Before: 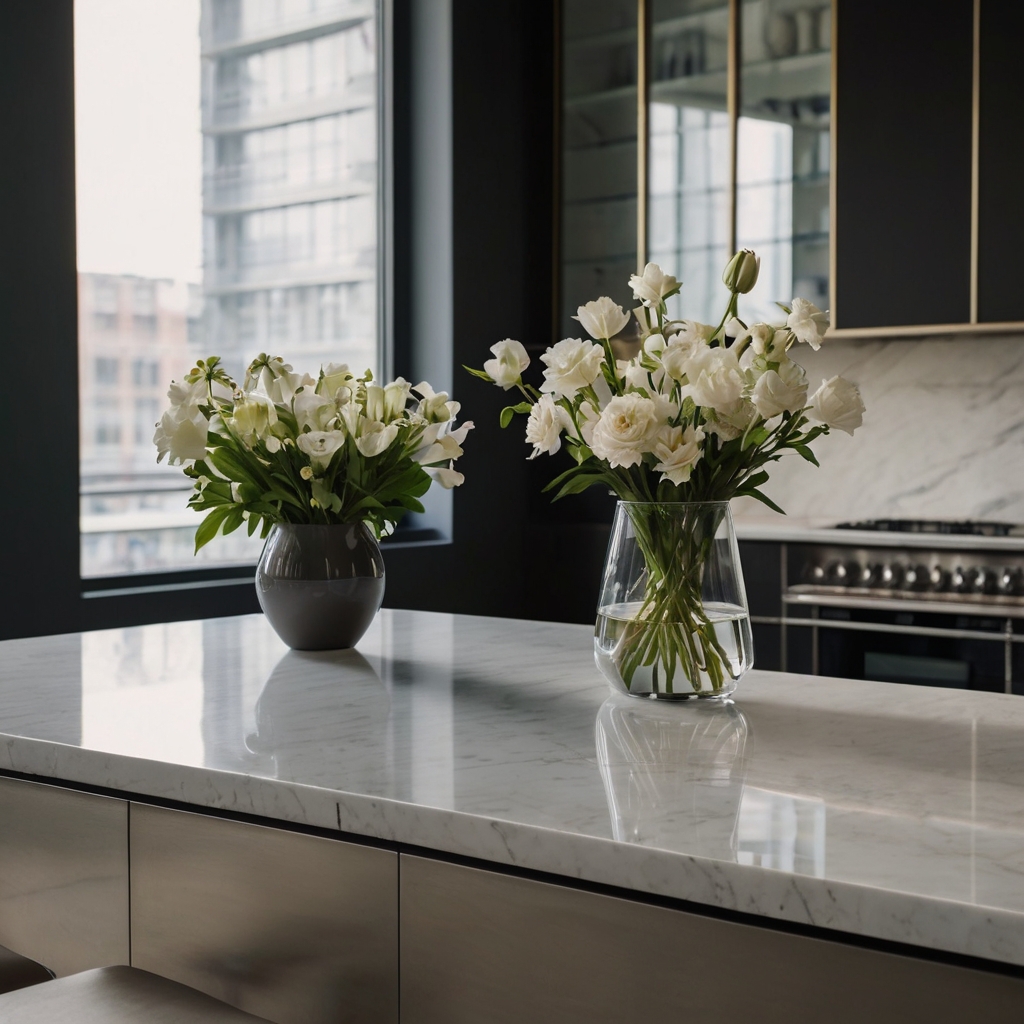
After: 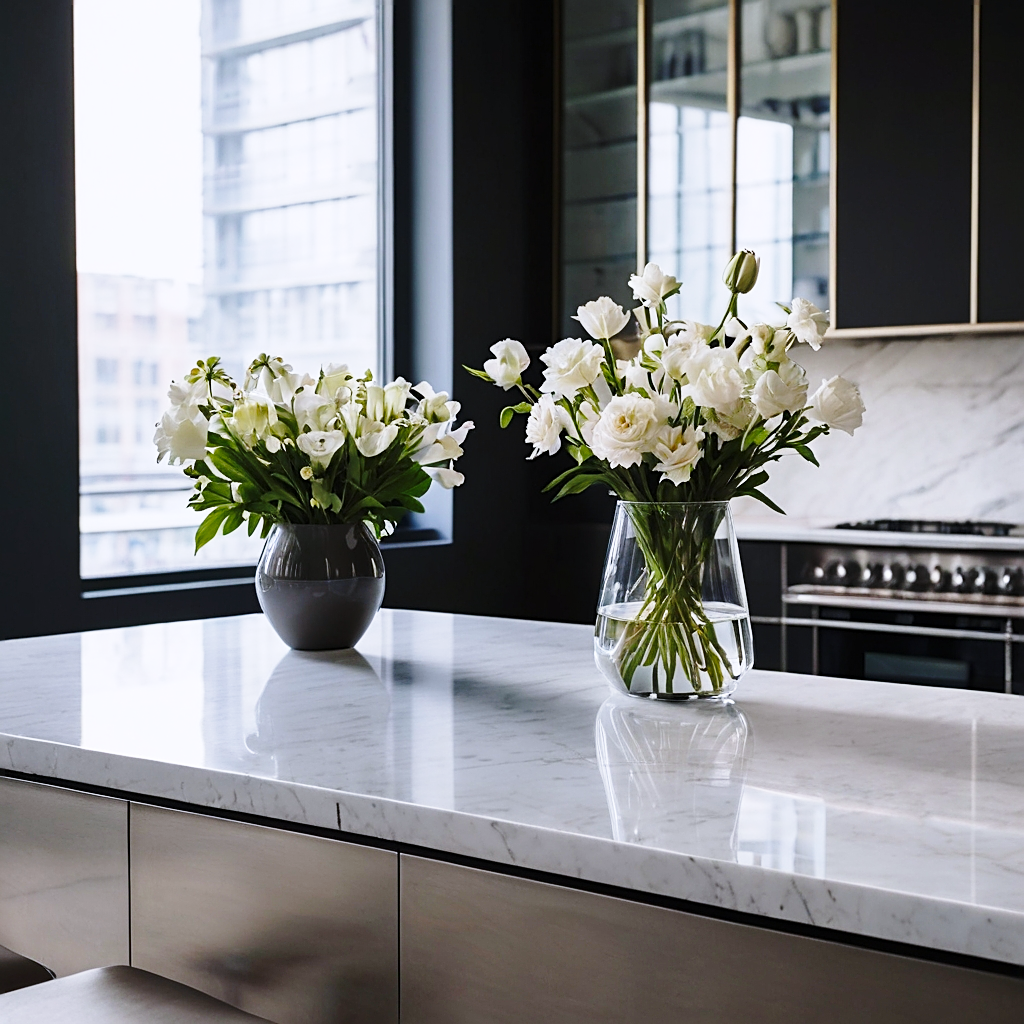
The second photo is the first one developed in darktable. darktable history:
sharpen: on, module defaults
base curve: curves: ch0 [(0, 0) (0.028, 0.03) (0.121, 0.232) (0.46, 0.748) (0.859, 0.968) (1, 1)], preserve colors none
white balance: red 0.967, blue 1.119, emerald 0.756
